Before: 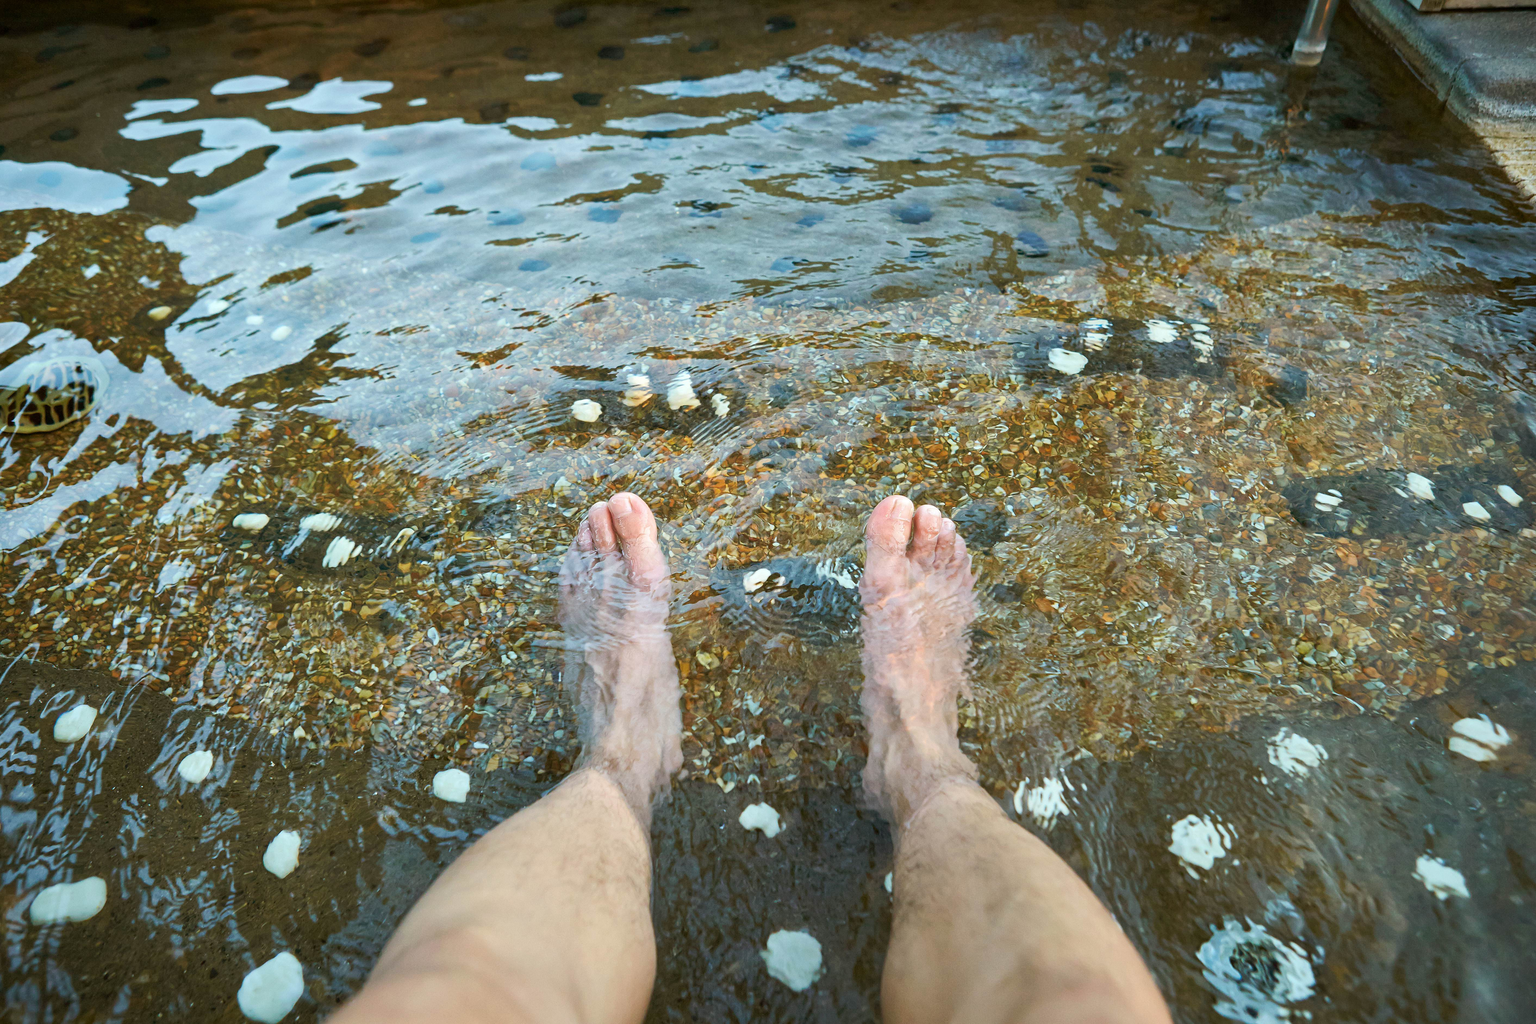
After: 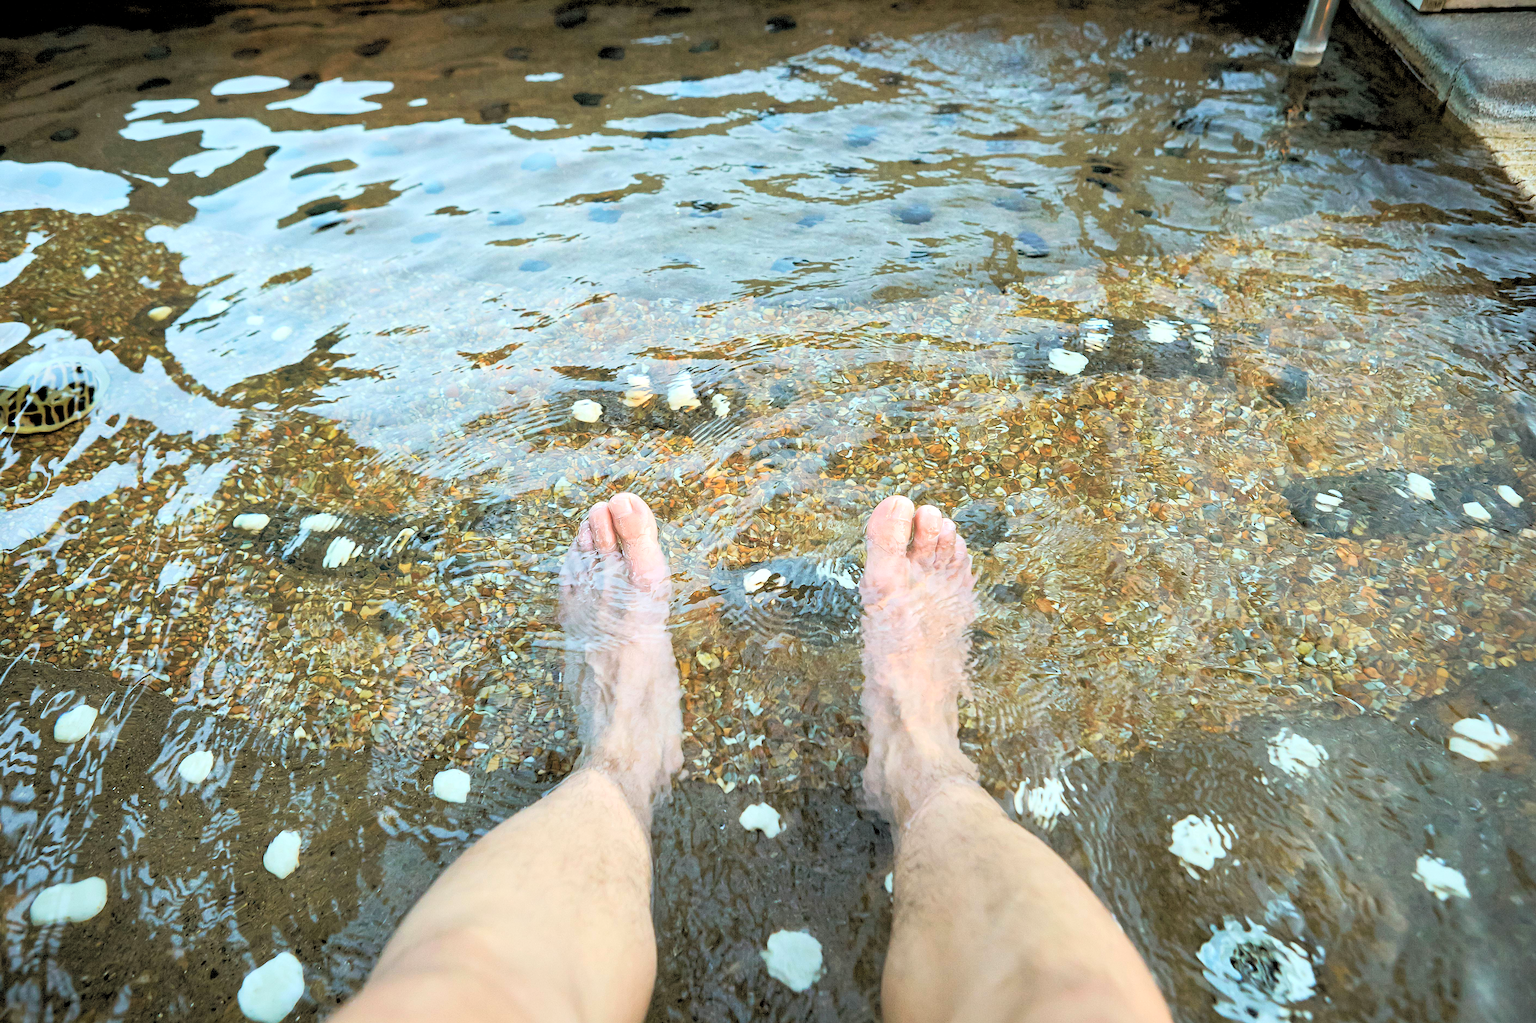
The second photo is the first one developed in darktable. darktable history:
rgb levels: levels [[0.013, 0.434, 0.89], [0, 0.5, 1], [0, 0.5, 1]]
sharpen: on, module defaults
contrast brightness saturation: contrast 0.14, brightness 0.21
